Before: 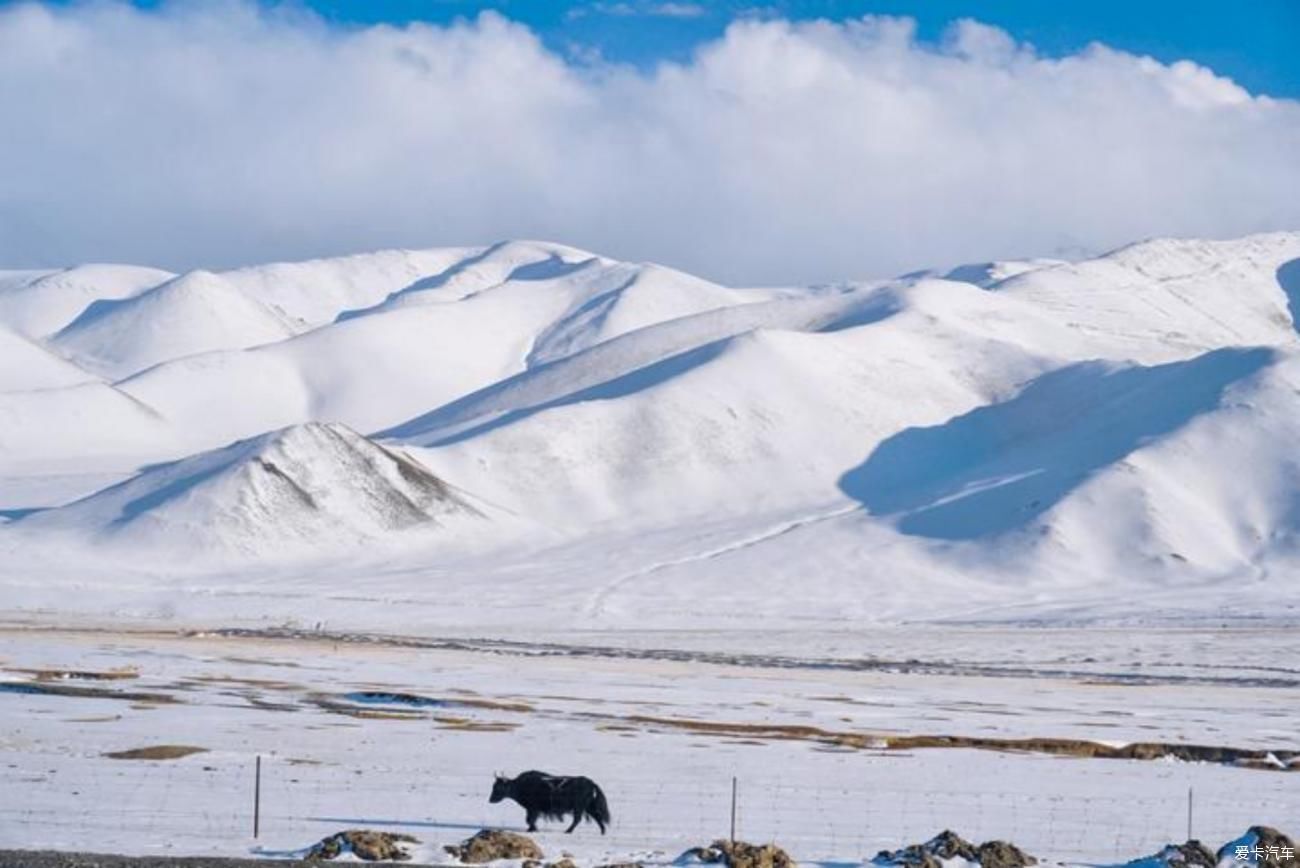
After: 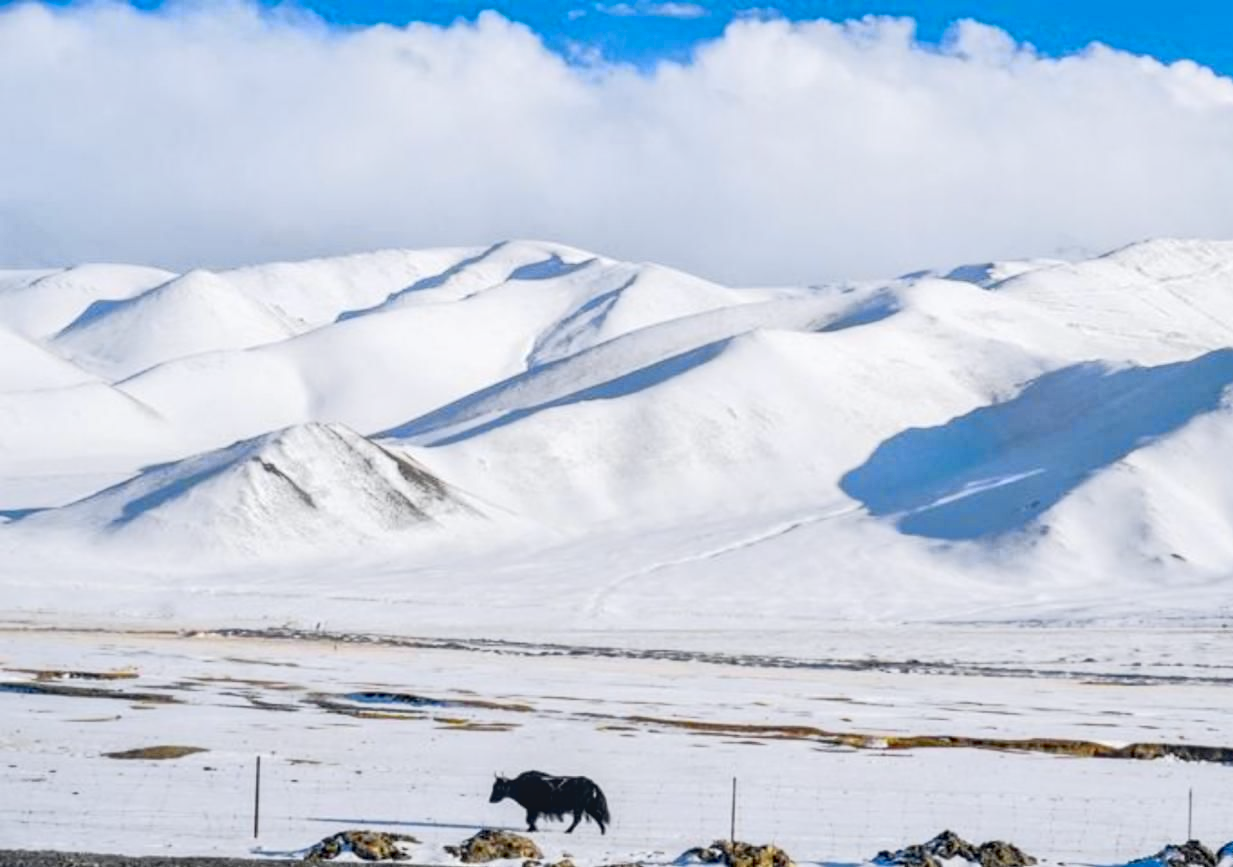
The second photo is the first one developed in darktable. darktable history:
crop and rotate: left 0%, right 5.098%
tone curve: curves: ch0 [(0, 0.006) (0.037, 0.022) (0.123, 0.105) (0.19, 0.173) (0.277, 0.279) (0.474, 0.517) (0.597, 0.662) (0.687, 0.774) (0.855, 0.891) (1, 0.982)]; ch1 [(0, 0) (0.243, 0.245) (0.422, 0.415) (0.493, 0.495) (0.508, 0.503) (0.544, 0.552) (0.557, 0.582) (0.626, 0.672) (0.694, 0.732) (1, 1)]; ch2 [(0, 0) (0.249, 0.216) (0.356, 0.329) (0.424, 0.442) (0.476, 0.483) (0.498, 0.5) (0.517, 0.519) (0.532, 0.539) (0.562, 0.596) (0.614, 0.662) (0.706, 0.757) (0.808, 0.809) (0.991, 0.968)], color space Lab, independent channels, preserve colors none
exposure: black level correction 0.009, exposure 0.106 EV, compensate highlight preservation false
local contrast: on, module defaults
